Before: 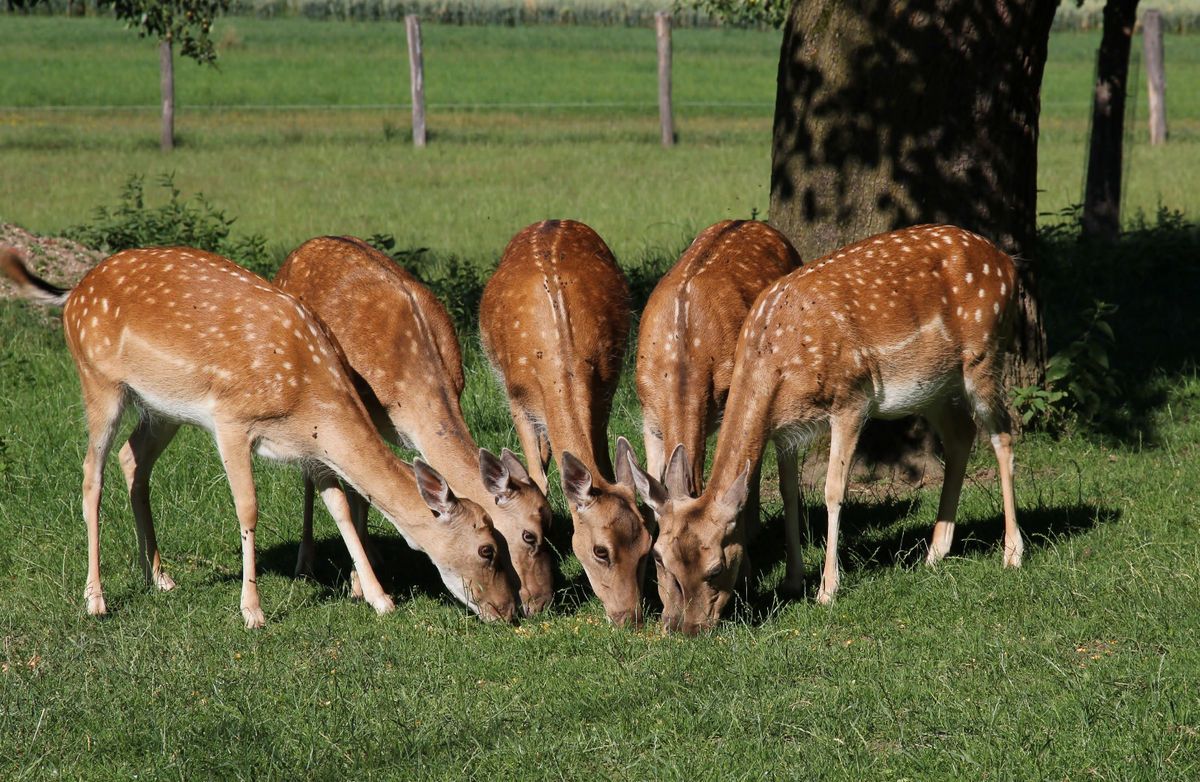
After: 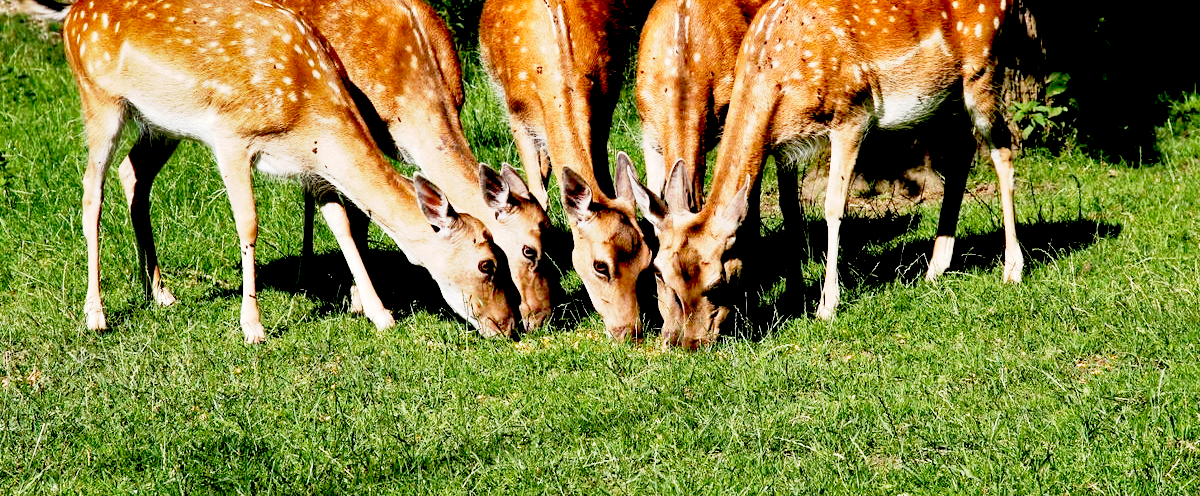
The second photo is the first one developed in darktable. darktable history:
base curve: curves: ch0 [(0, 0) (0.088, 0.125) (0.176, 0.251) (0.354, 0.501) (0.613, 0.749) (1, 0.877)], preserve colors none
crop and rotate: top 36.466%
shadows and highlights: shadows 20.77, highlights -81.79, soften with gaussian
exposure: black level correction 0.034, exposure 0.905 EV, compensate exposure bias true, compensate highlight preservation false
